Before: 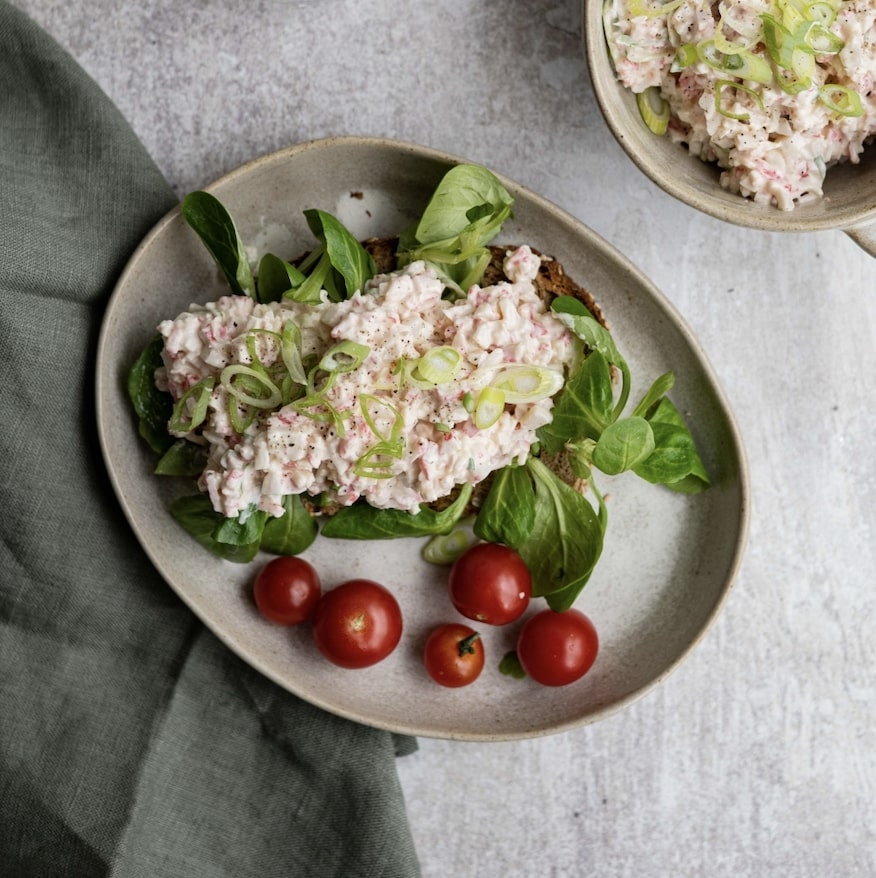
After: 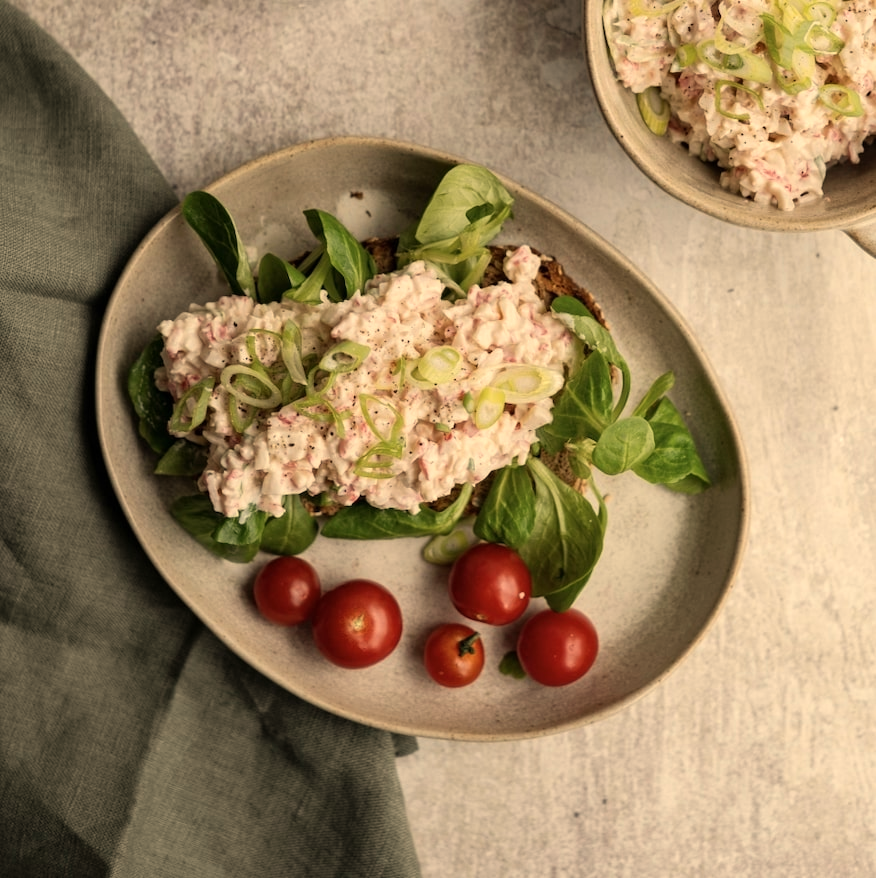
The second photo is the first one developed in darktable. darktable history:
white balance: red 1.138, green 0.996, blue 0.812
exposure: exposure -0.05 EV
